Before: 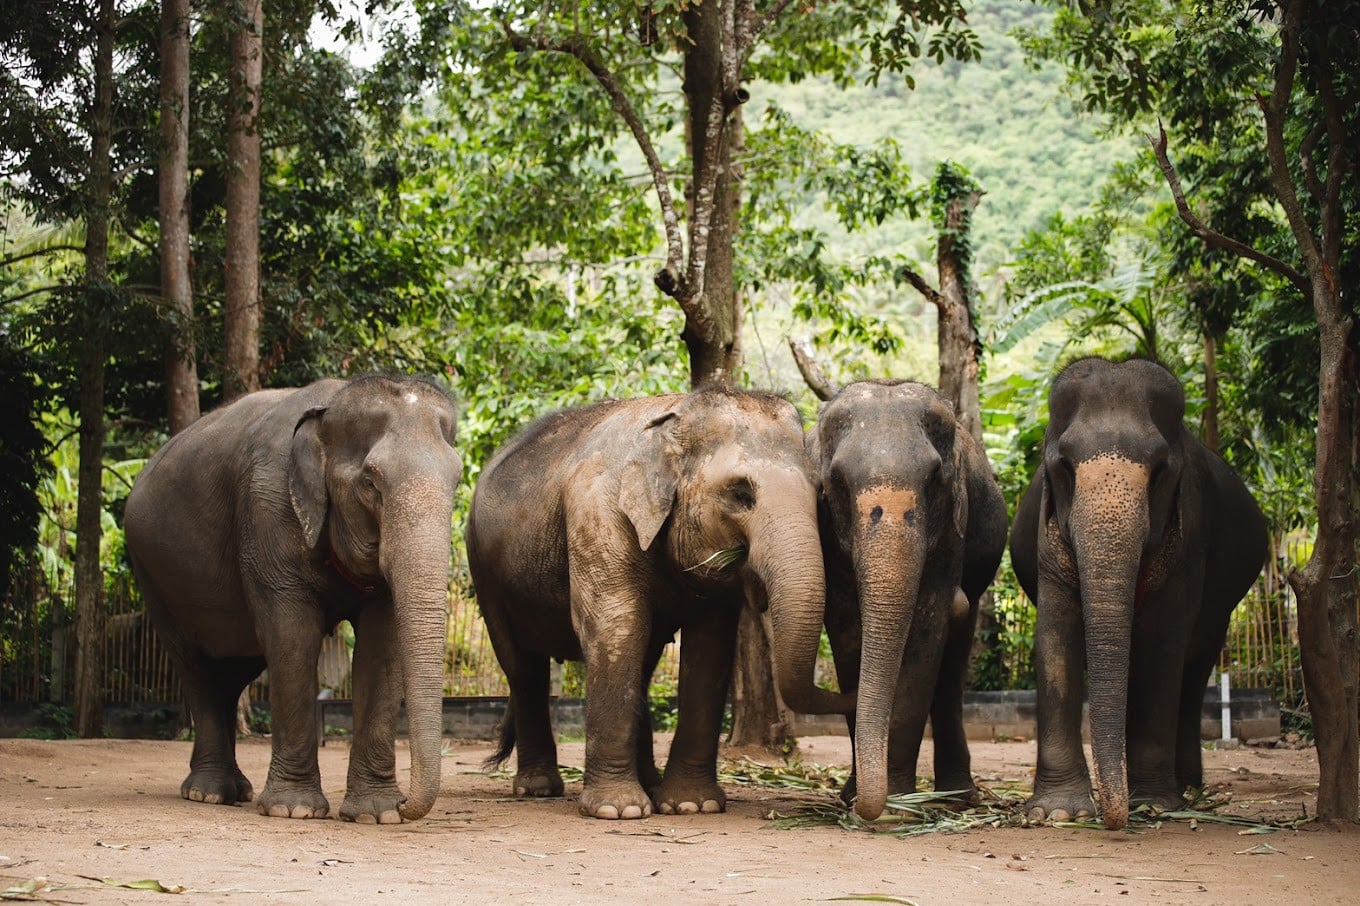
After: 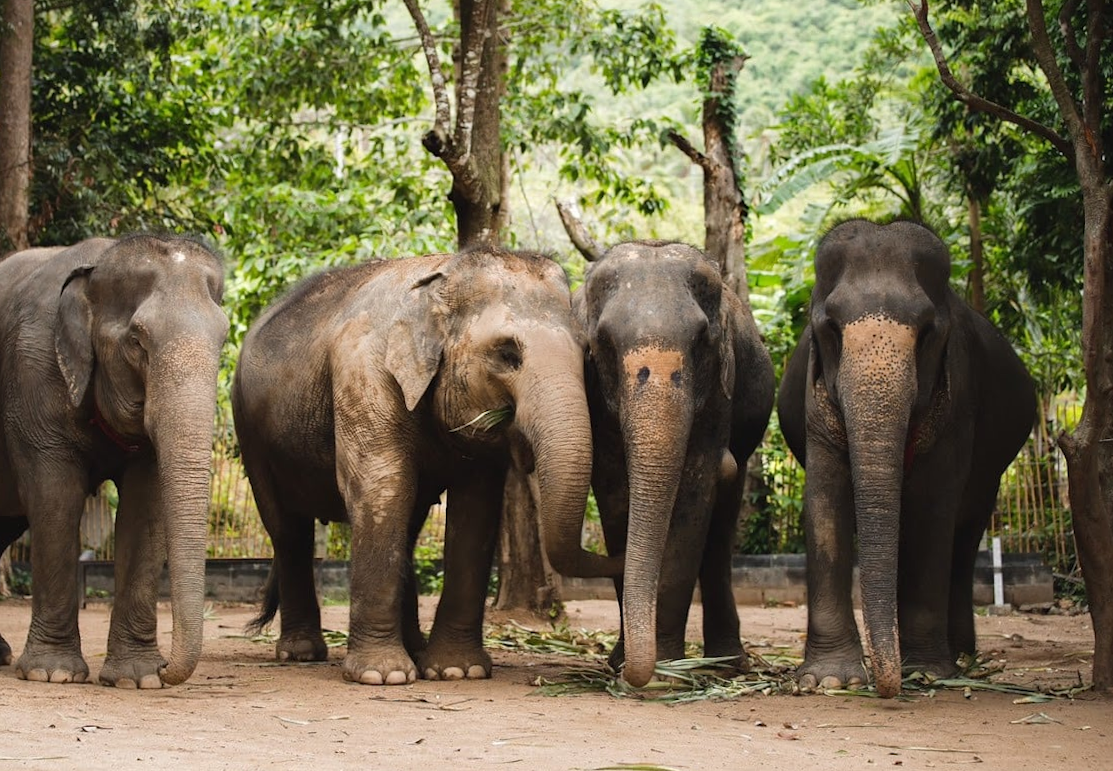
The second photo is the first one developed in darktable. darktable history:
crop: left 16.315%, top 14.246%
rotate and perspective: rotation 0.226°, lens shift (vertical) -0.042, crop left 0.023, crop right 0.982, crop top 0.006, crop bottom 0.994
